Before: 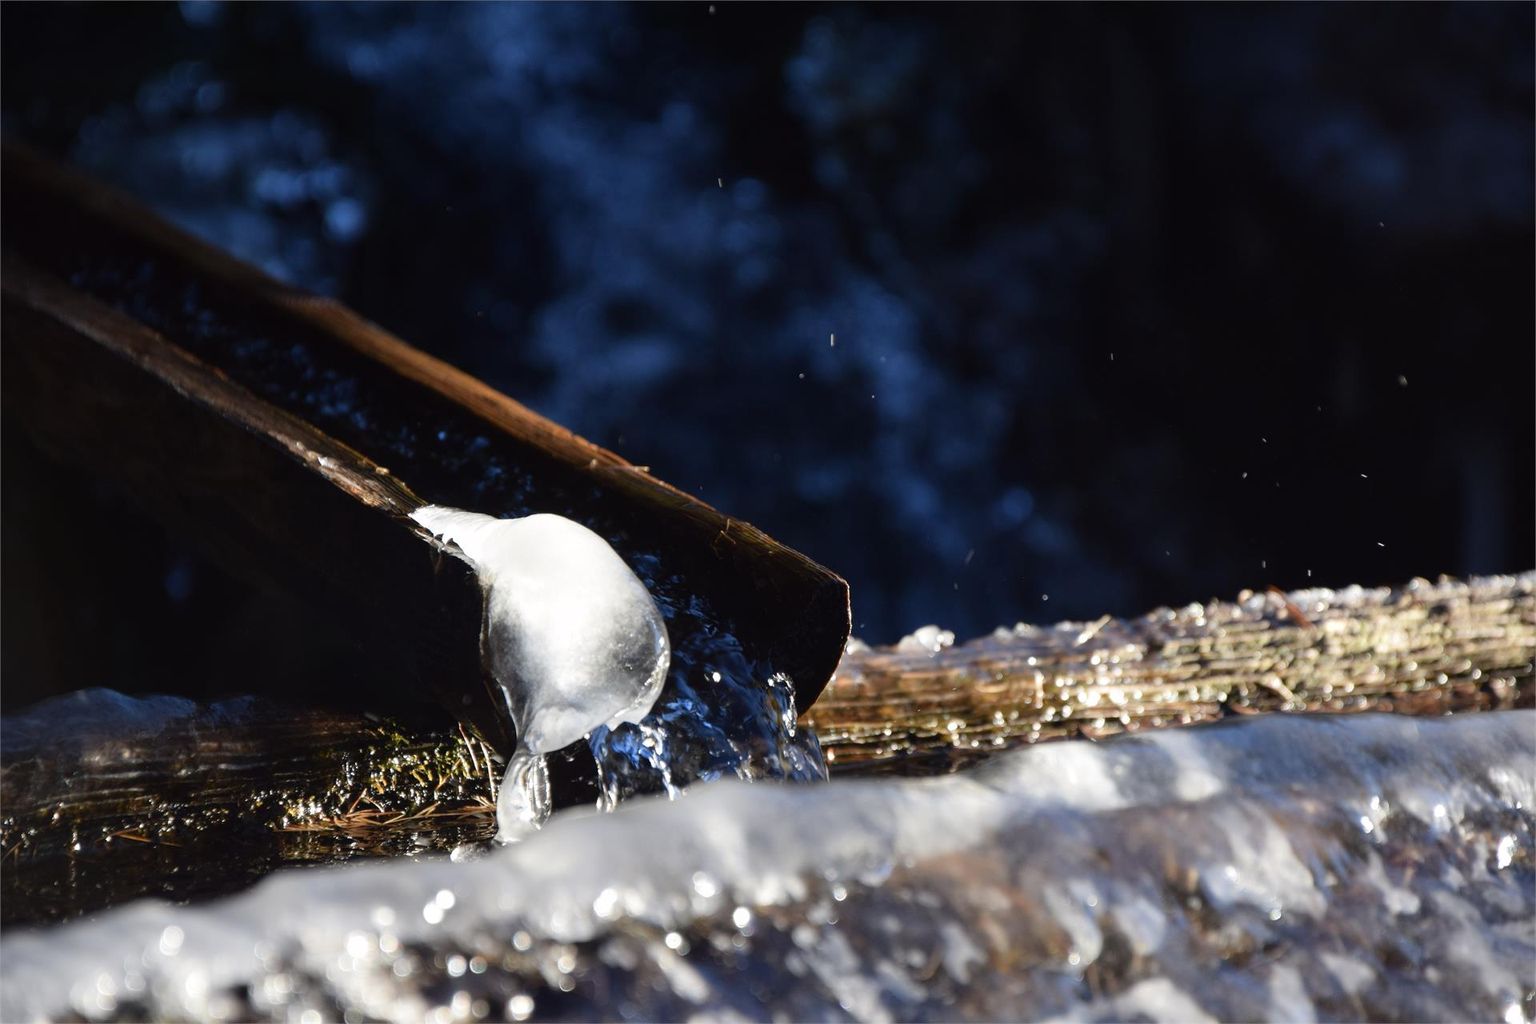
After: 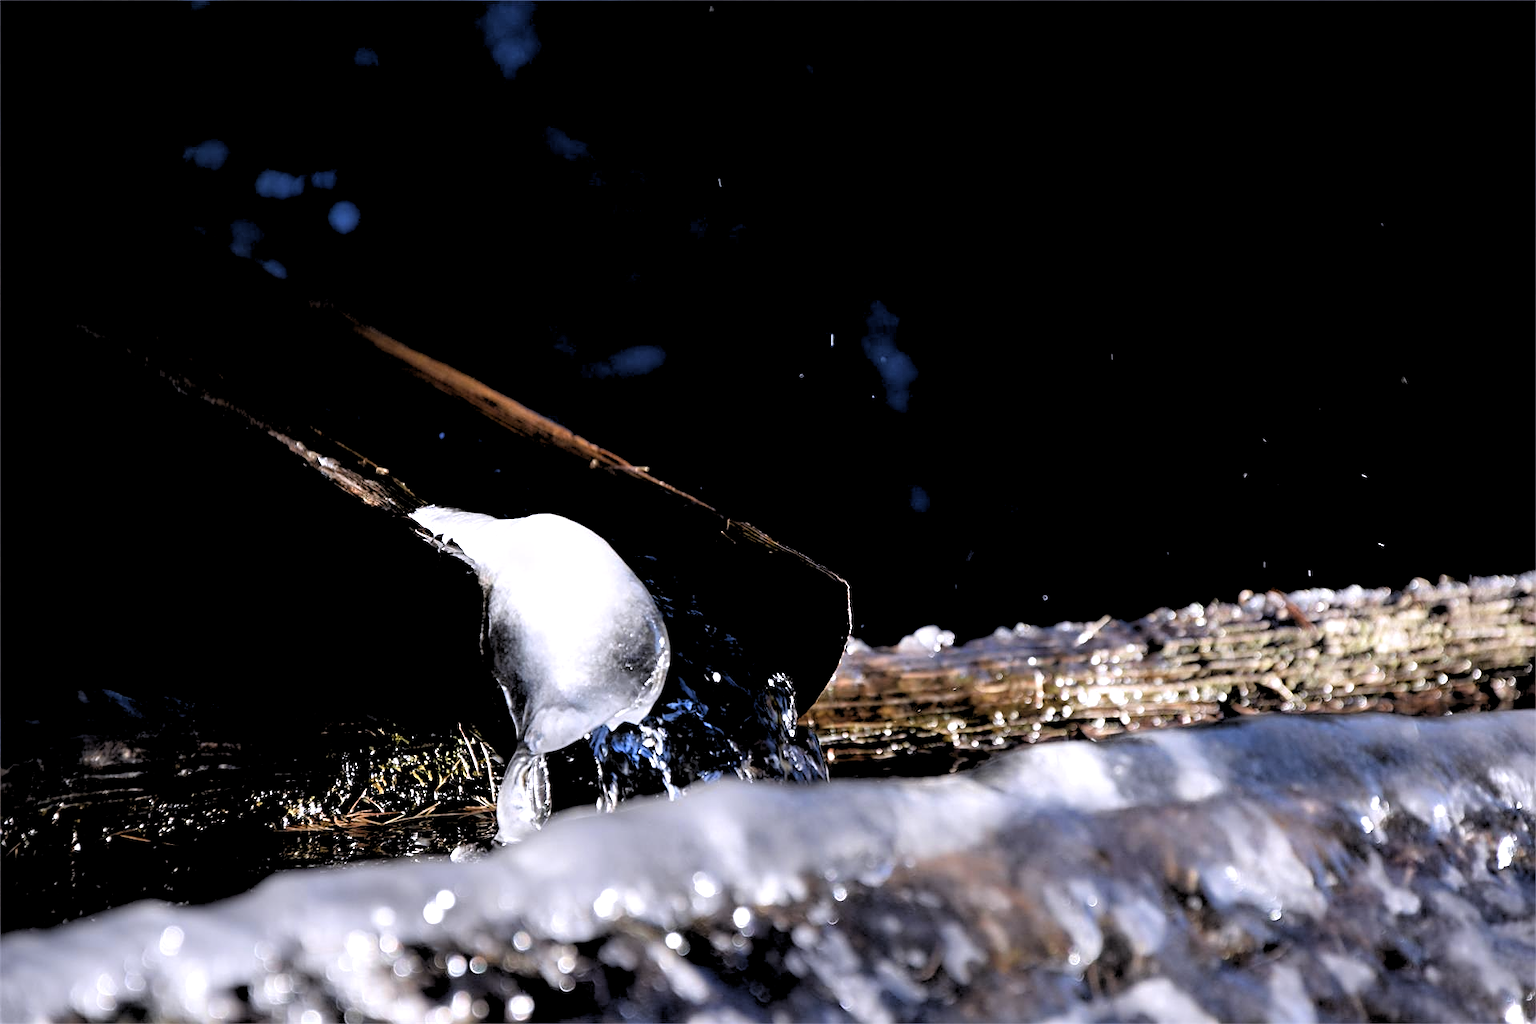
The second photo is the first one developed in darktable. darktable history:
white balance: red 1.004, blue 1.096
rgb levels: levels [[0.034, 0.472, 0.904], [0, 0.5, 1], [0, 0.5, 1]]
sharpen: on, module defaults
